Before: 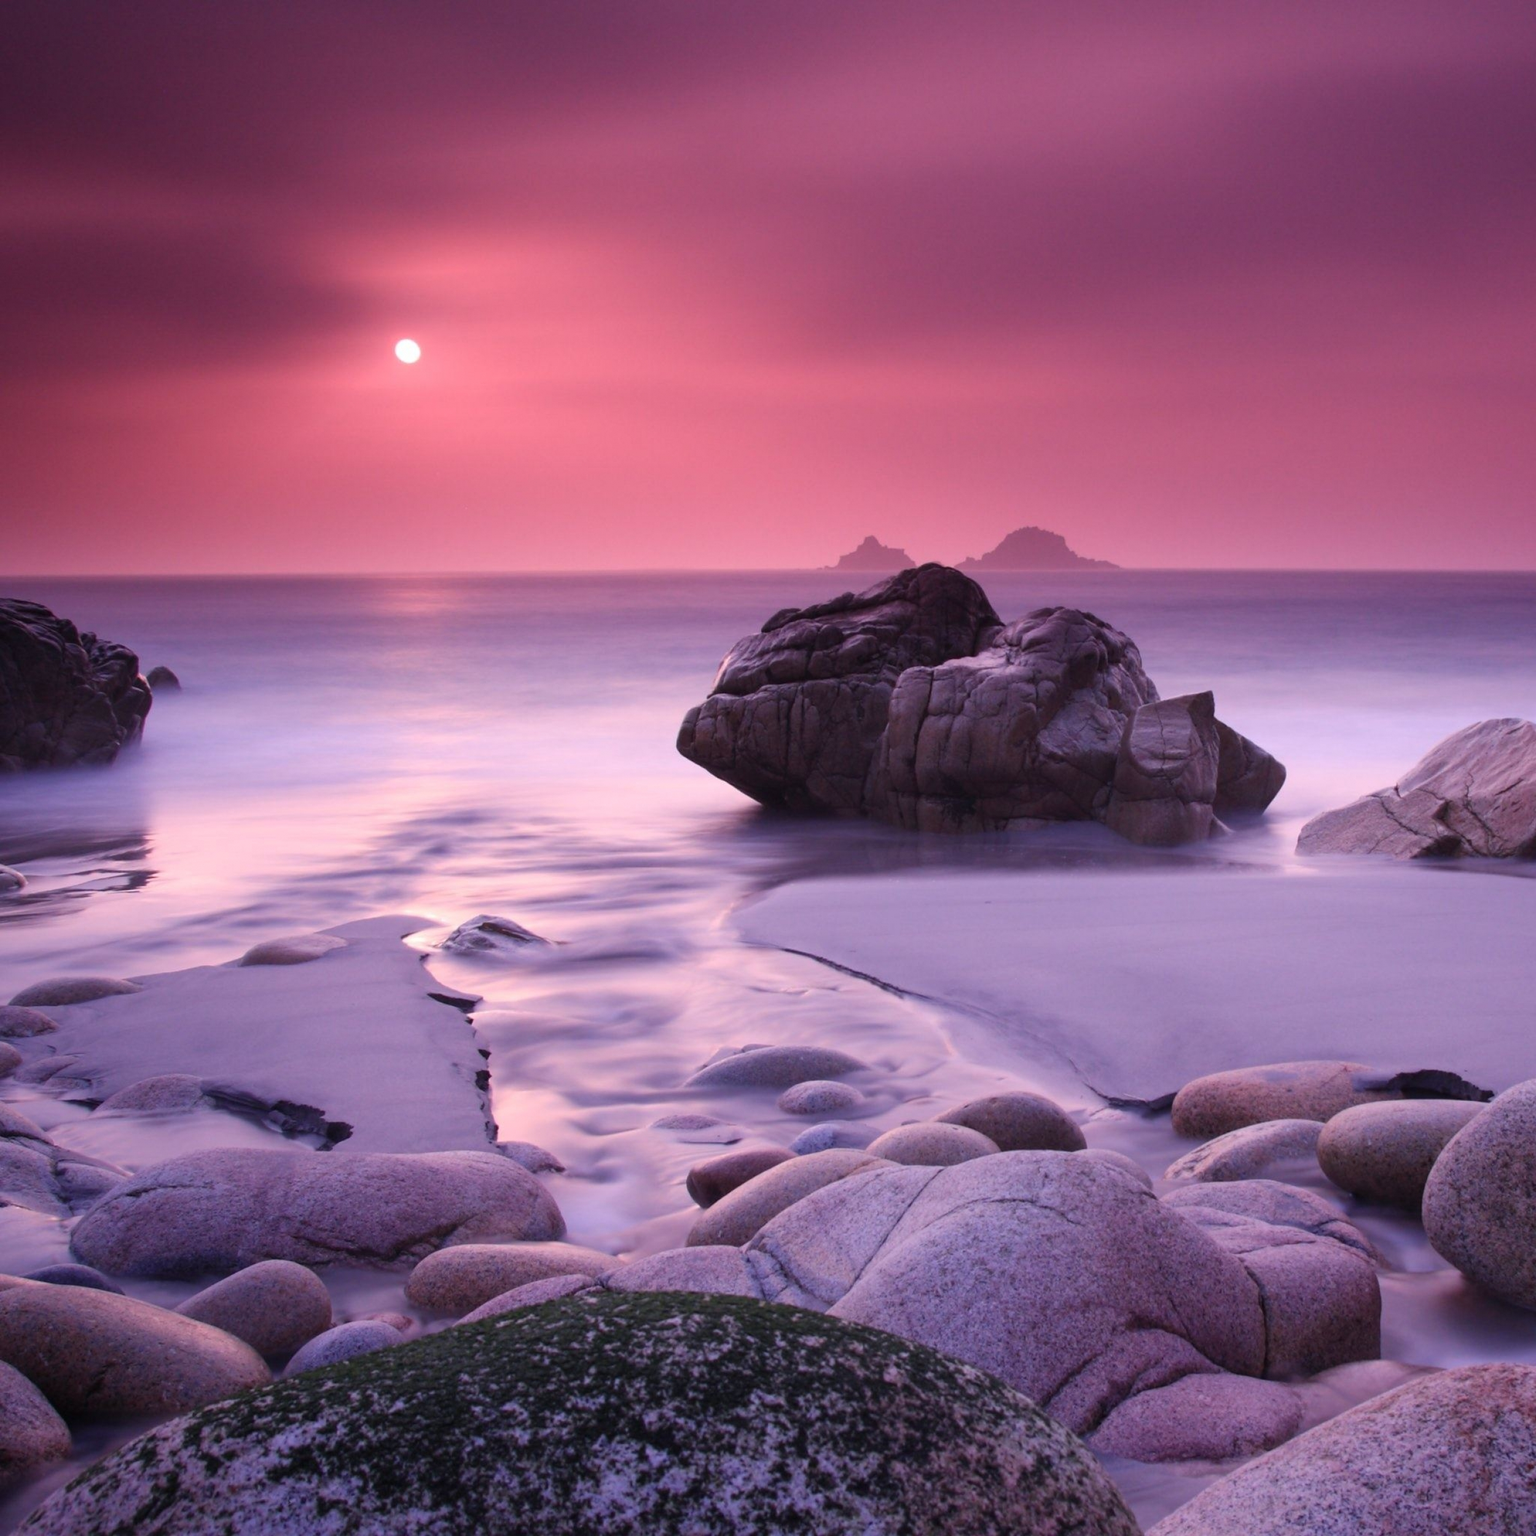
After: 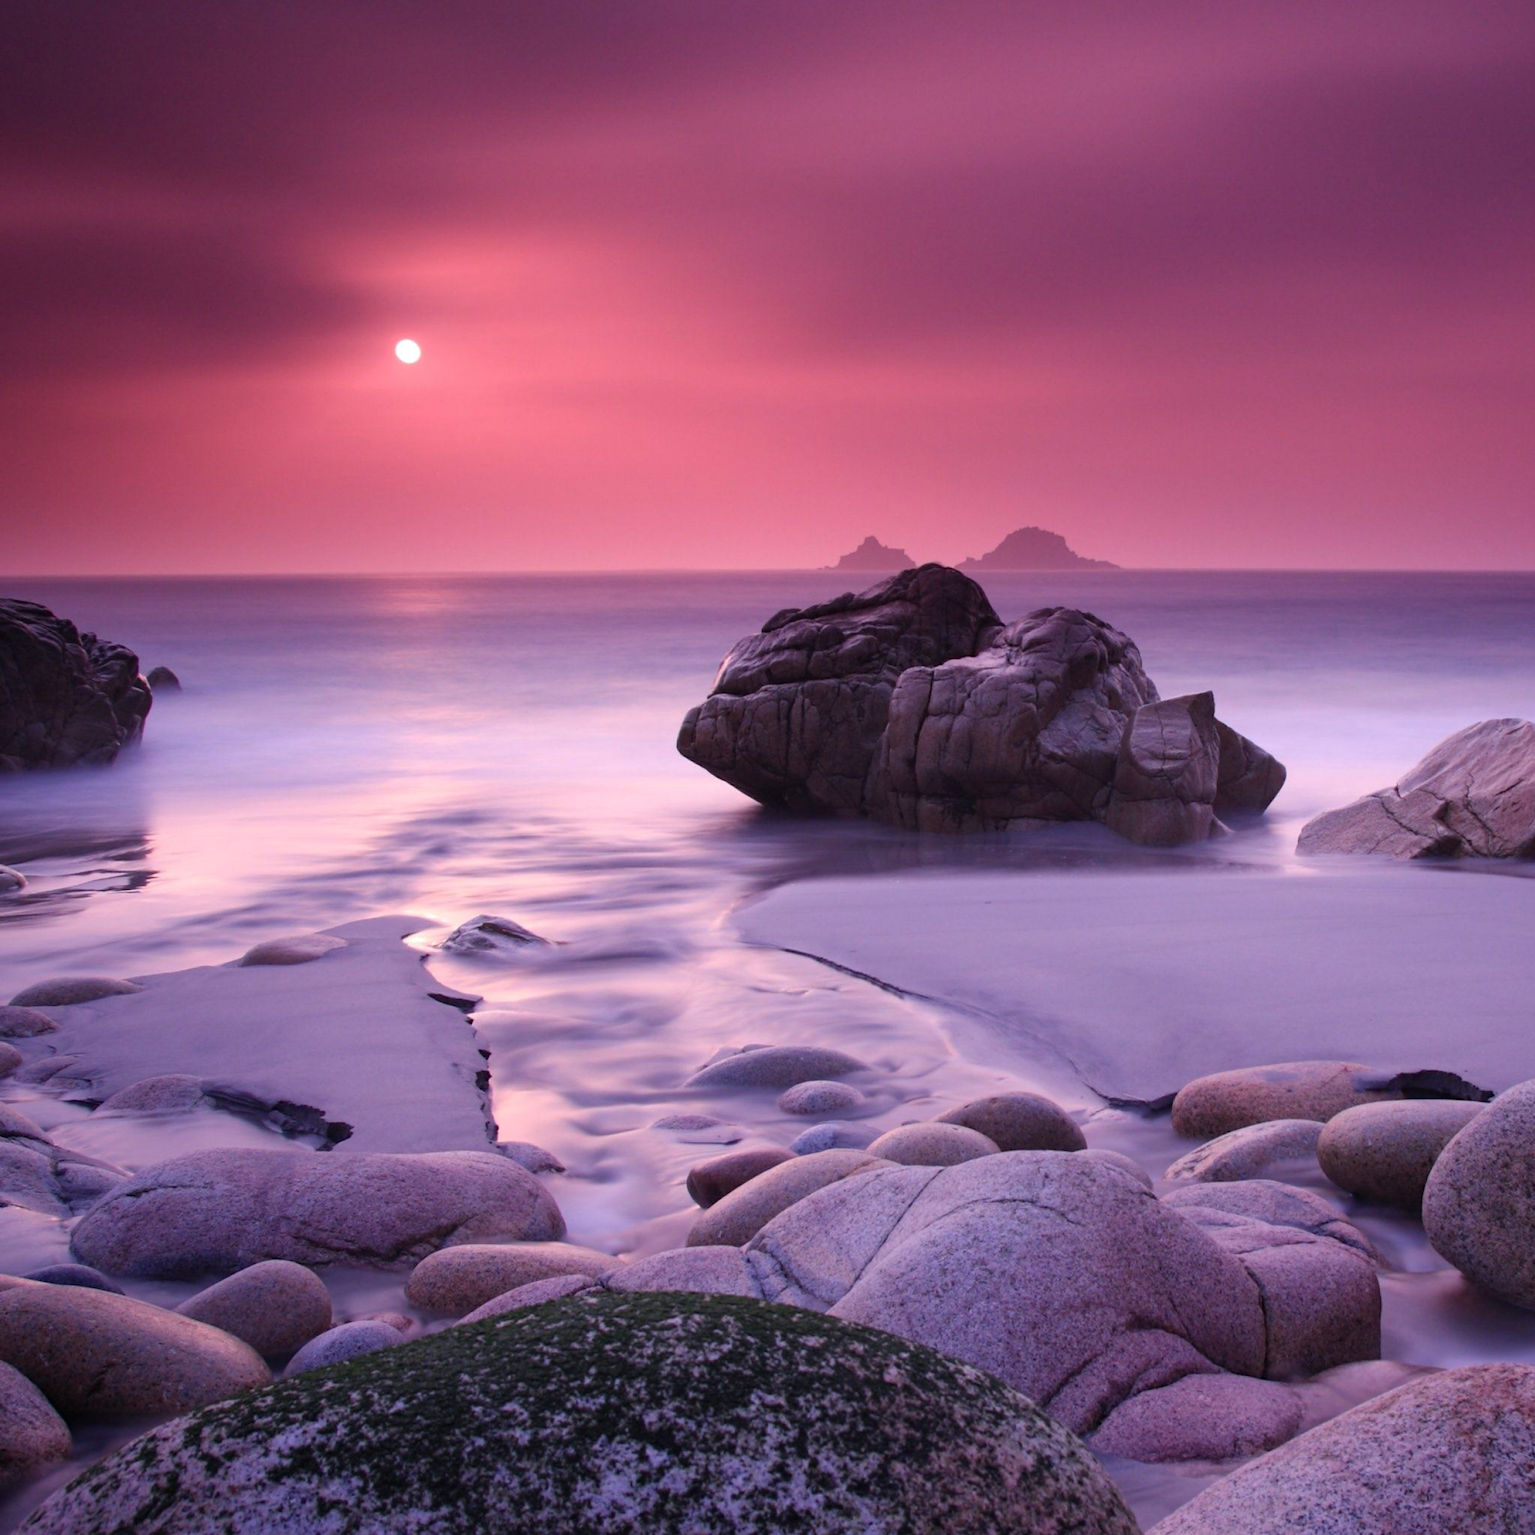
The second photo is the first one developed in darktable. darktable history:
haze removal: strength 0.104, compatibility mode true, adaptive false
